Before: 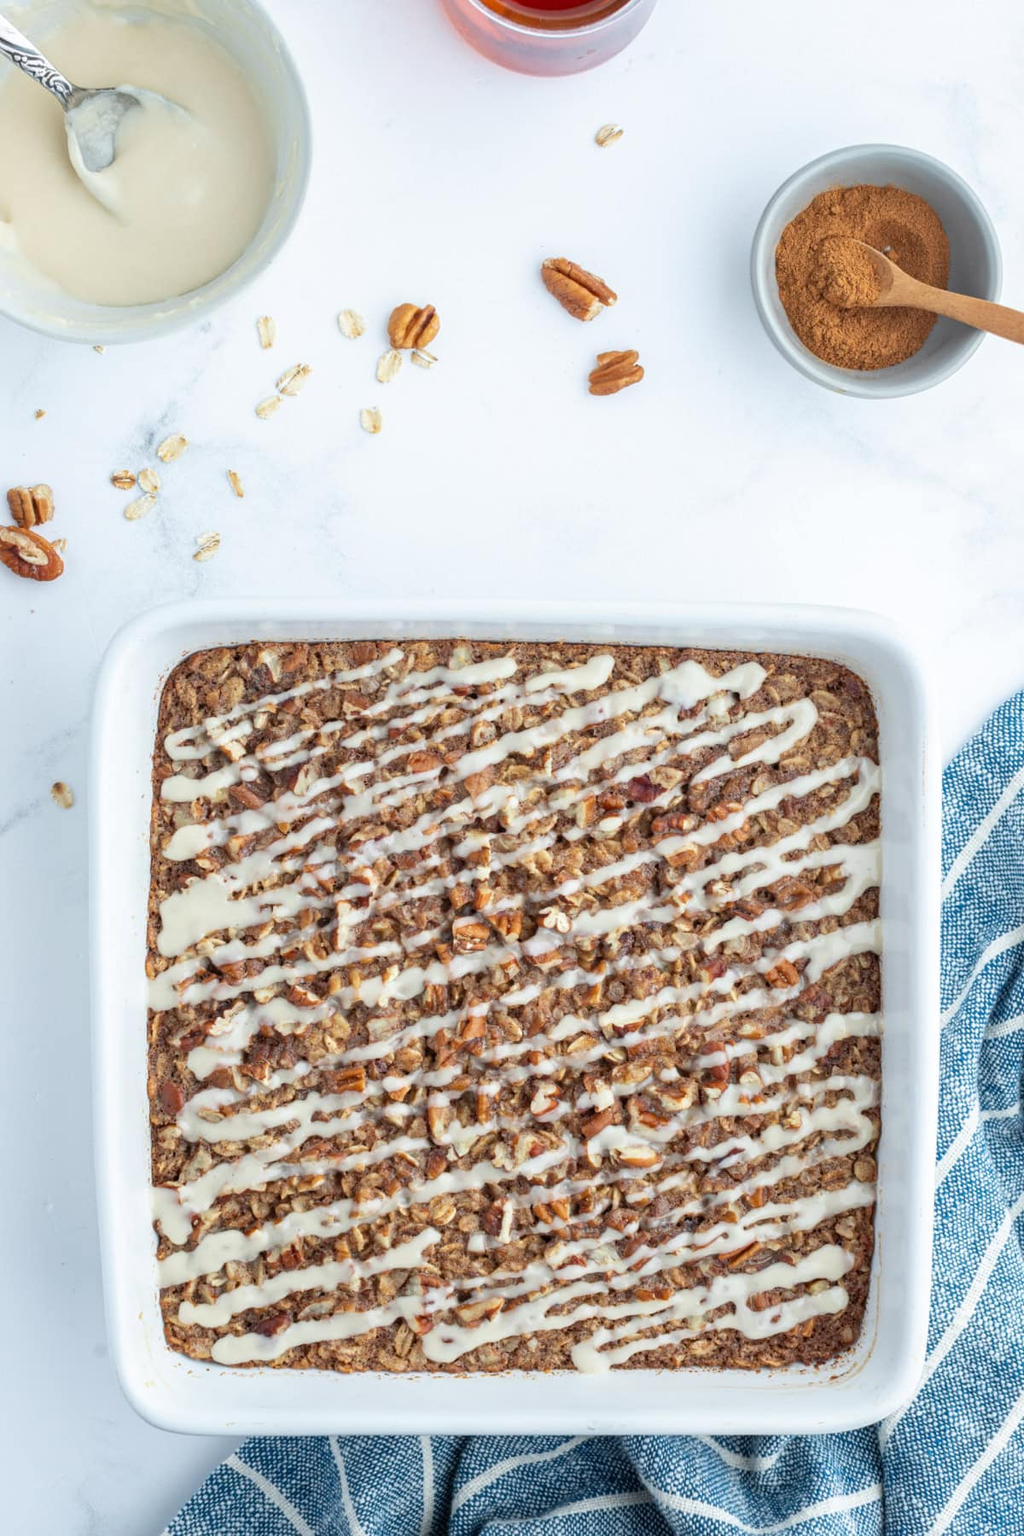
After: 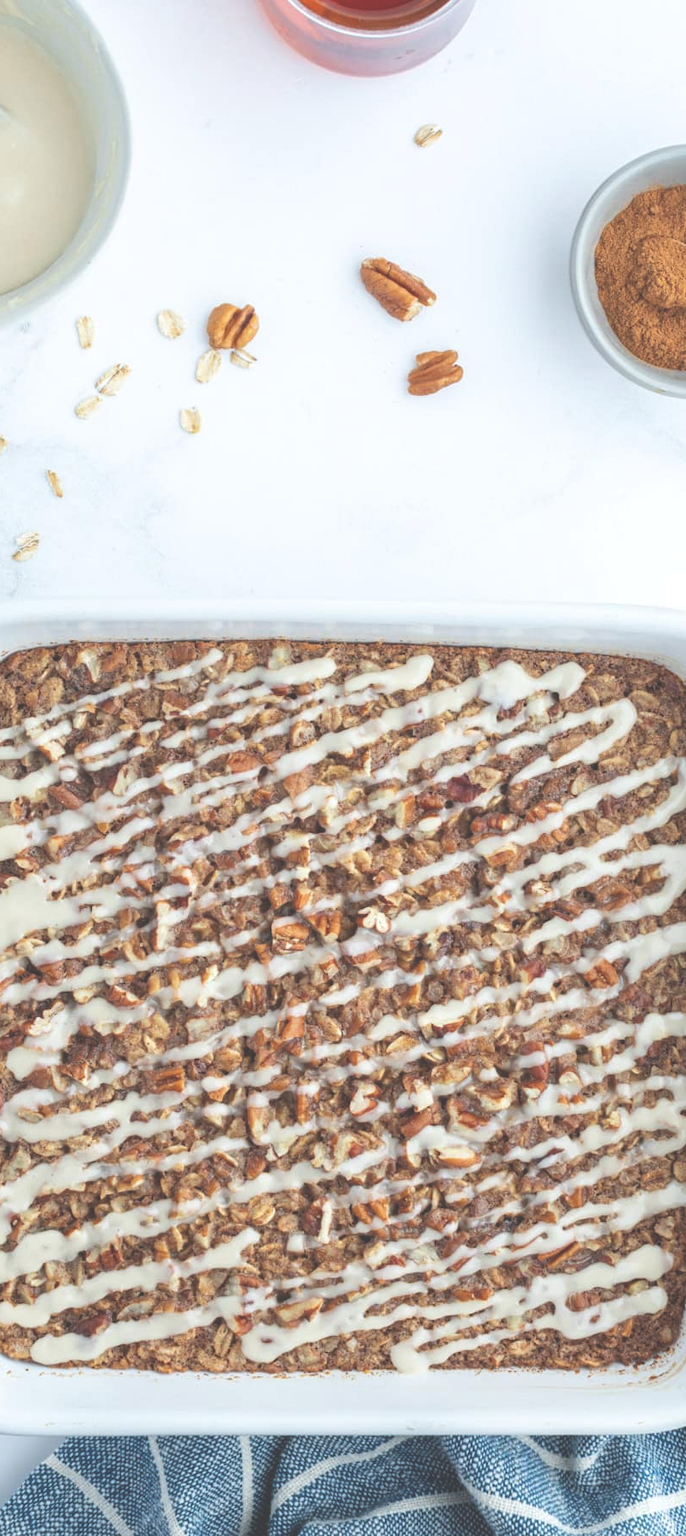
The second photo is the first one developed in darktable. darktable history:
crop and rotate: left 17.688%, right 15.236%
exposure: black level correction -0.042, exposure 0.059 EV, compensate highlight preservation false
